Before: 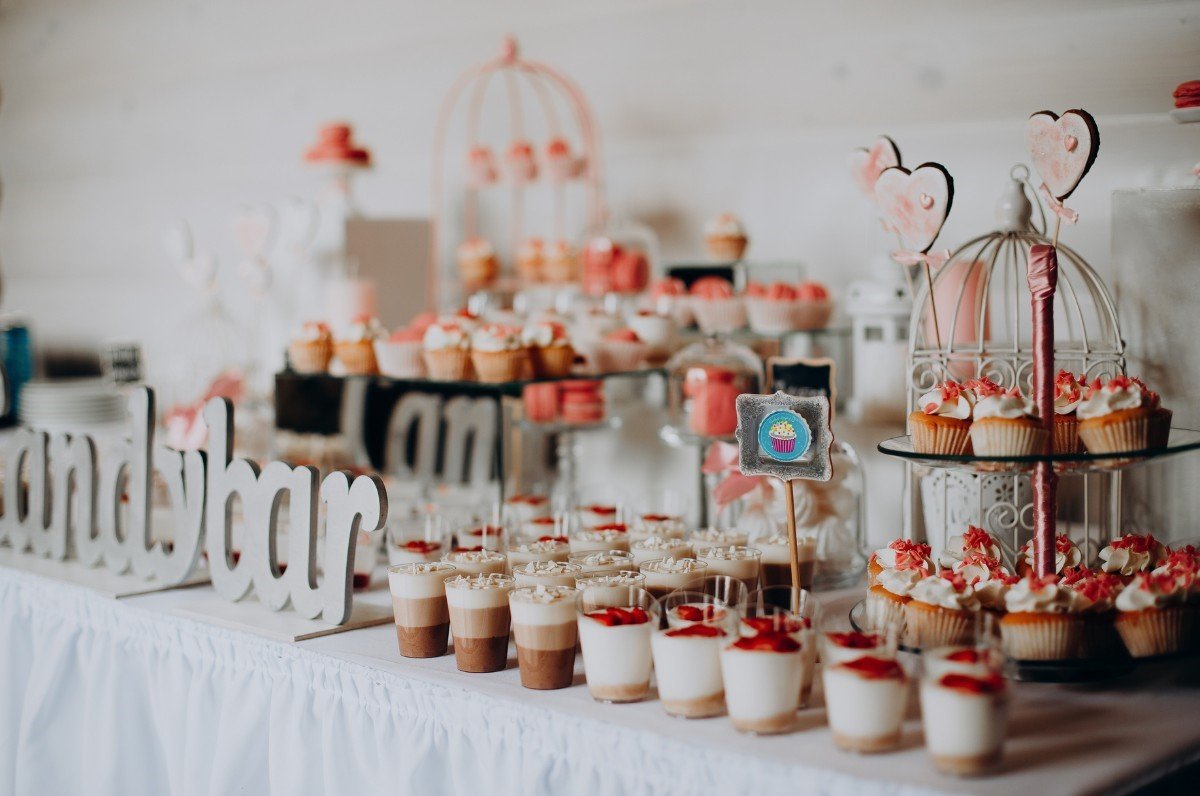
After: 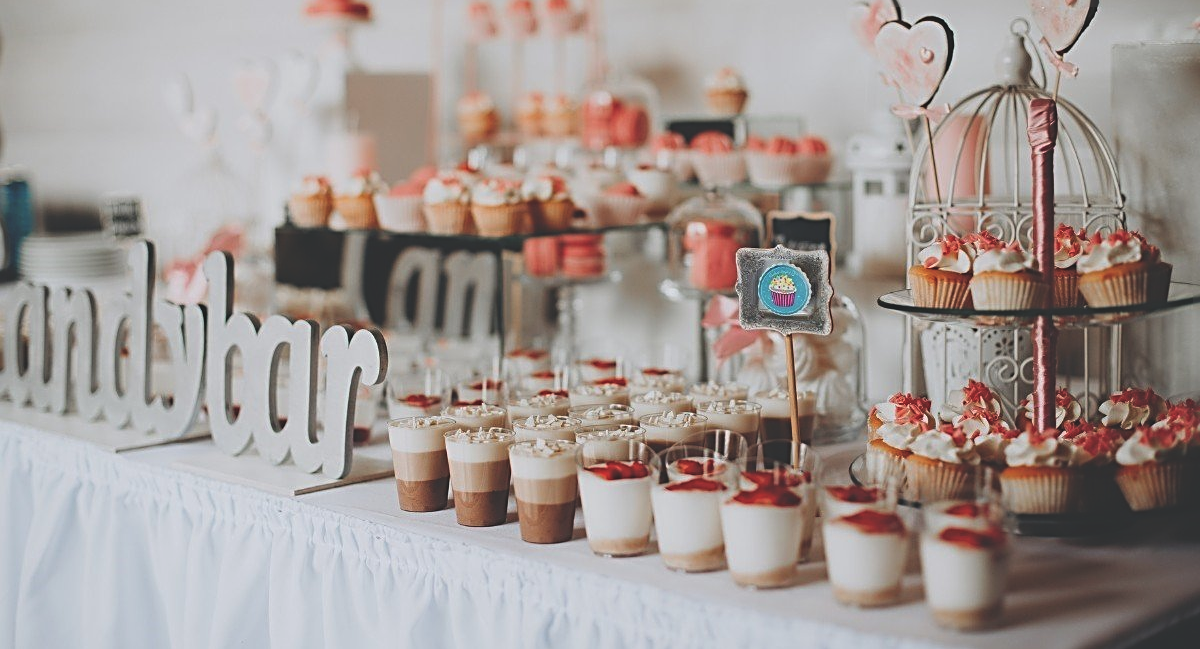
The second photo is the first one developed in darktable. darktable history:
exposure: black level correction -0.028, compensate highlight preservation false
crop and rotate: top 18.438%
sharpen: radius 2.764
